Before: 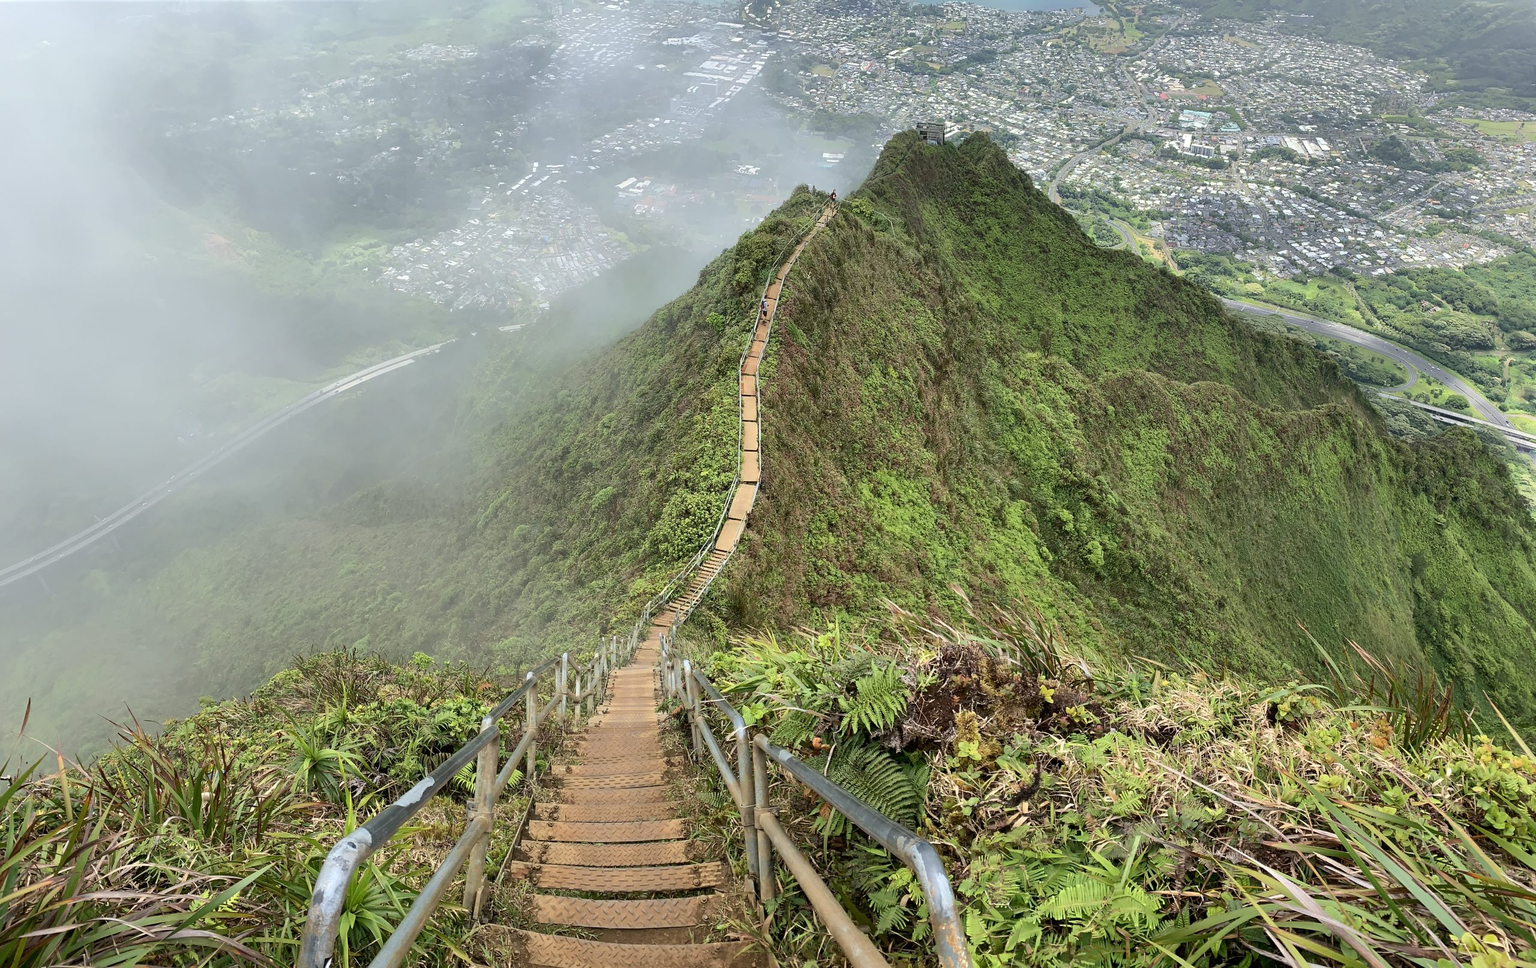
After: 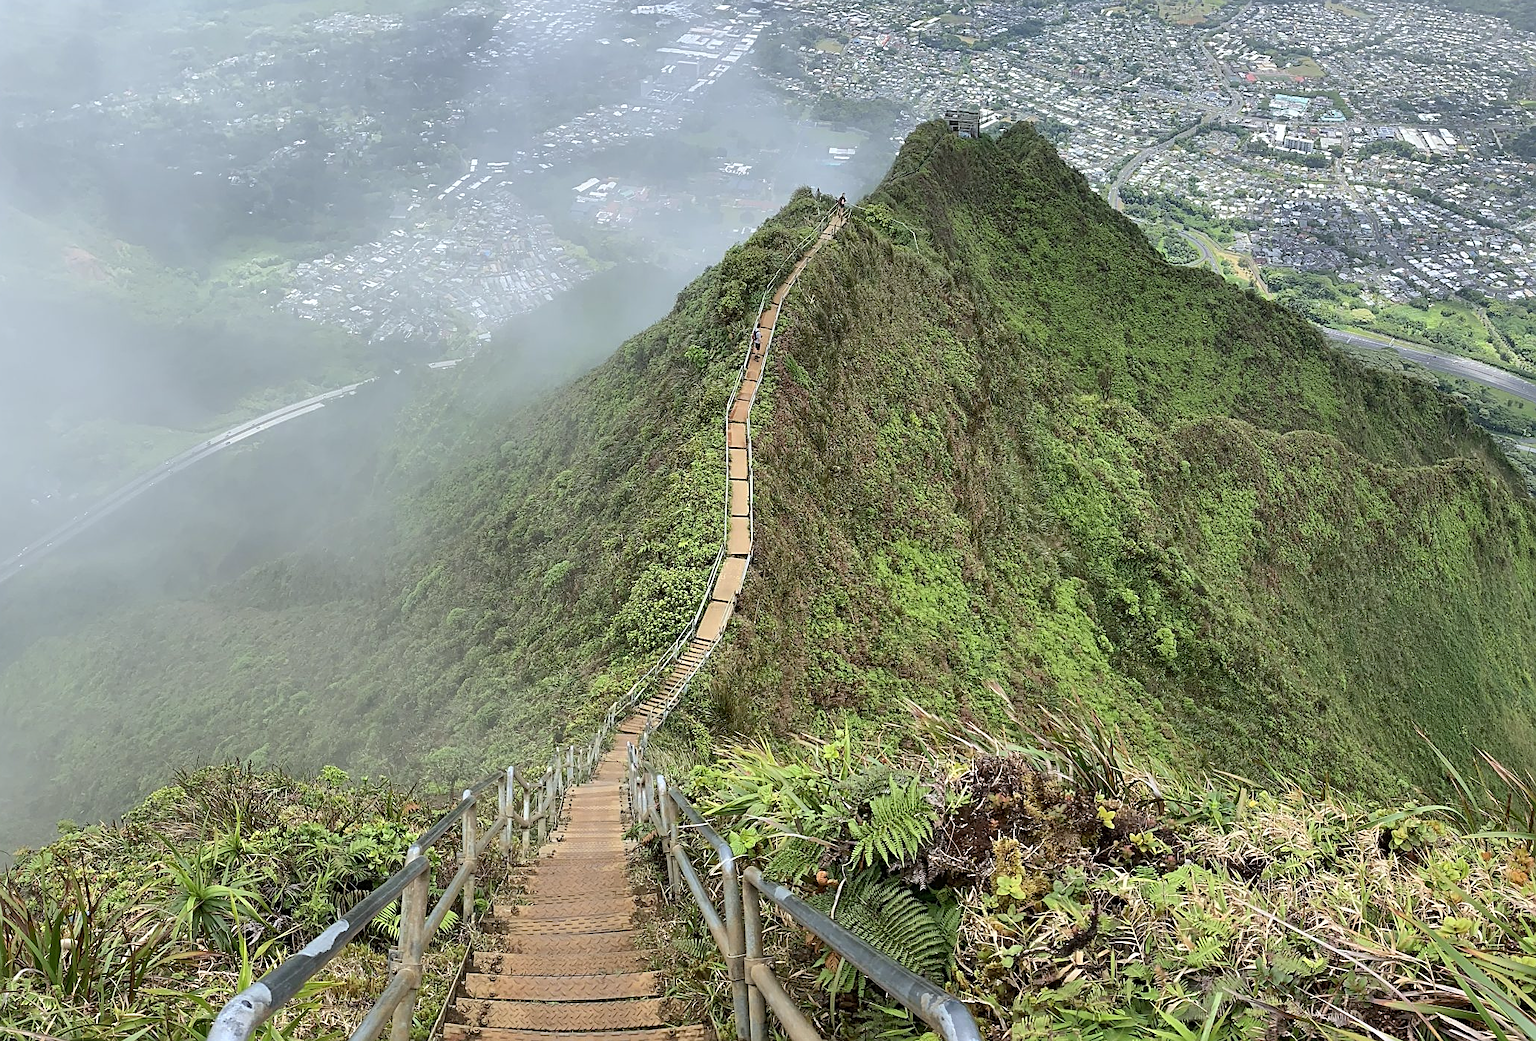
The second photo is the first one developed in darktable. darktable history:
crop: left 9.929%, top 3.475%, right 9.188%, bottom 9.529%
white balance: red 0.983, blue 1.036
sharpen: on, module defaults
